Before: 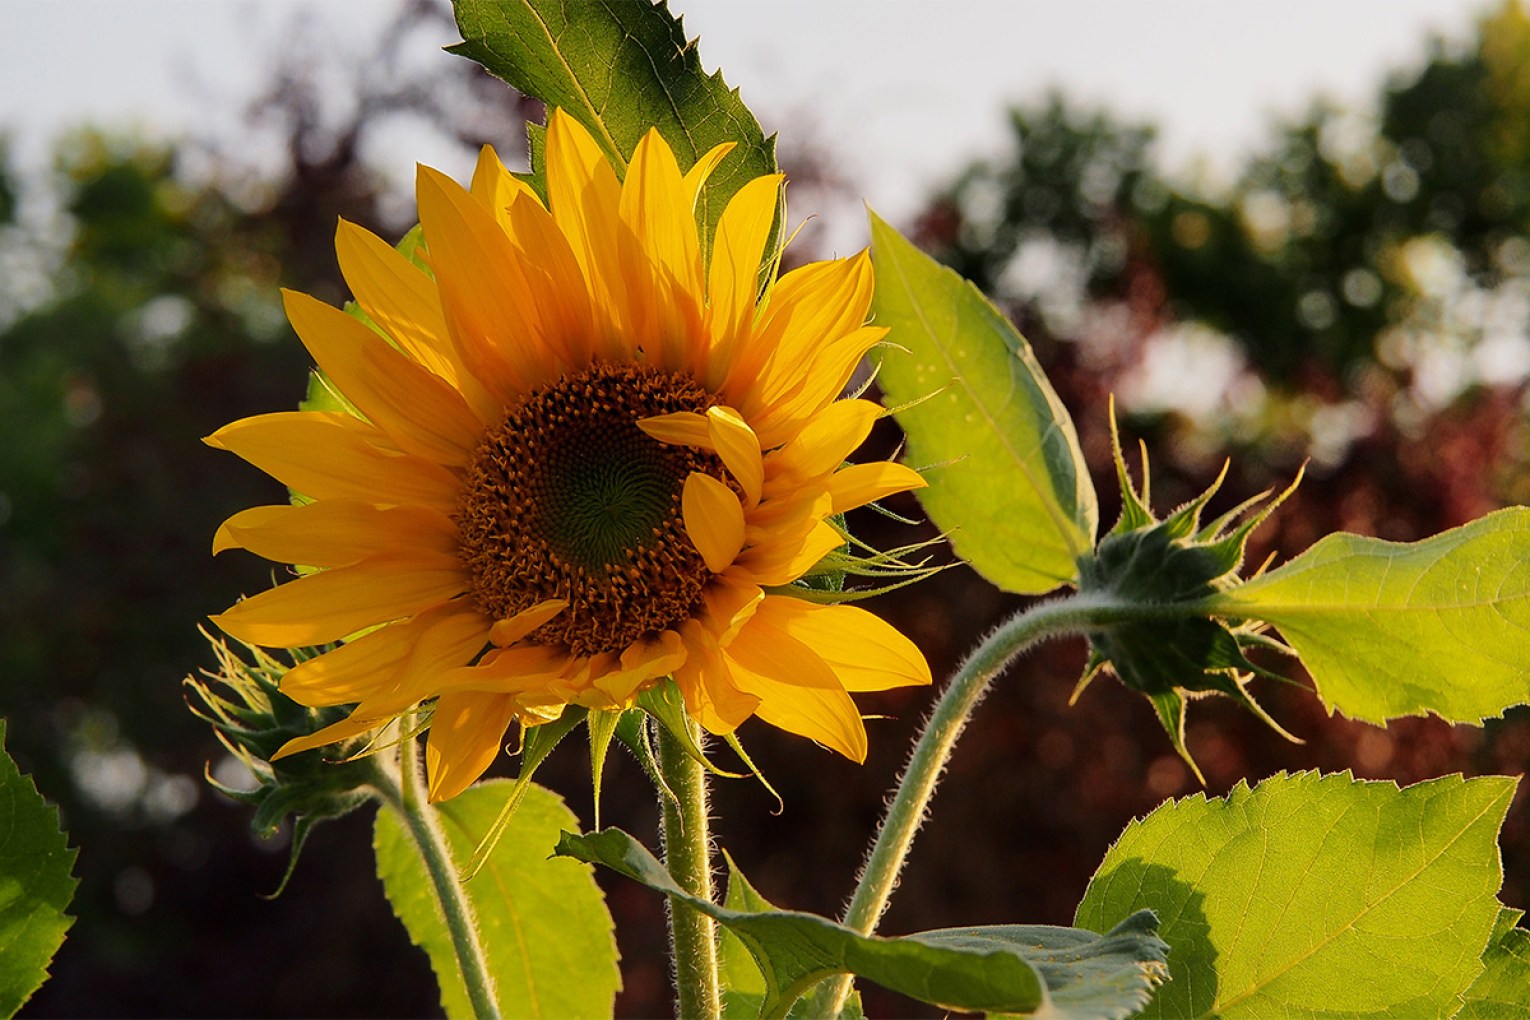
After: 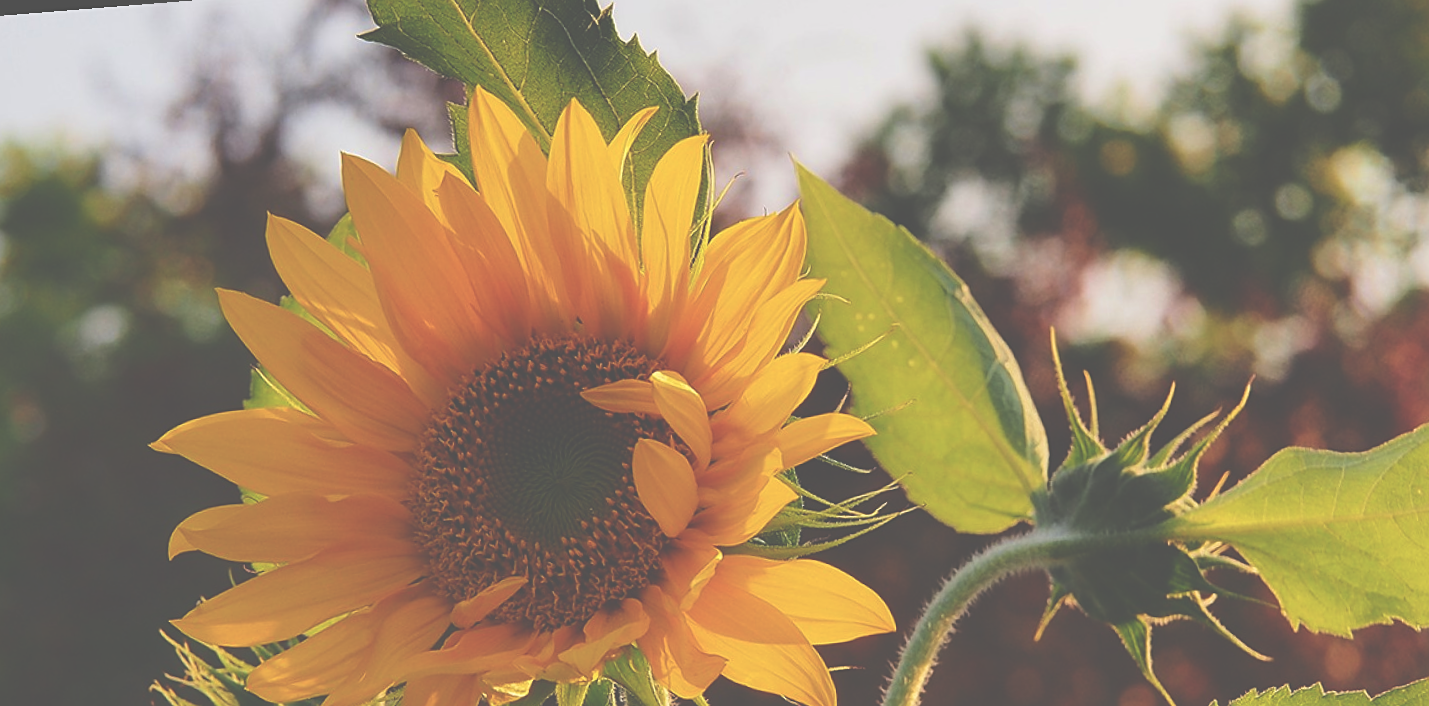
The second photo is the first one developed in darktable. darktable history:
velvia: on, module defaults
crop: bottom 24.988%
sharpen: amount 0.2
exposure: black level correction -0.087, compensate highlight preservation false
rotate and perspective: rotation -4.57°, crop left 0.054, crop right 0.944, crop top 0.087, crop bottom 0.914
